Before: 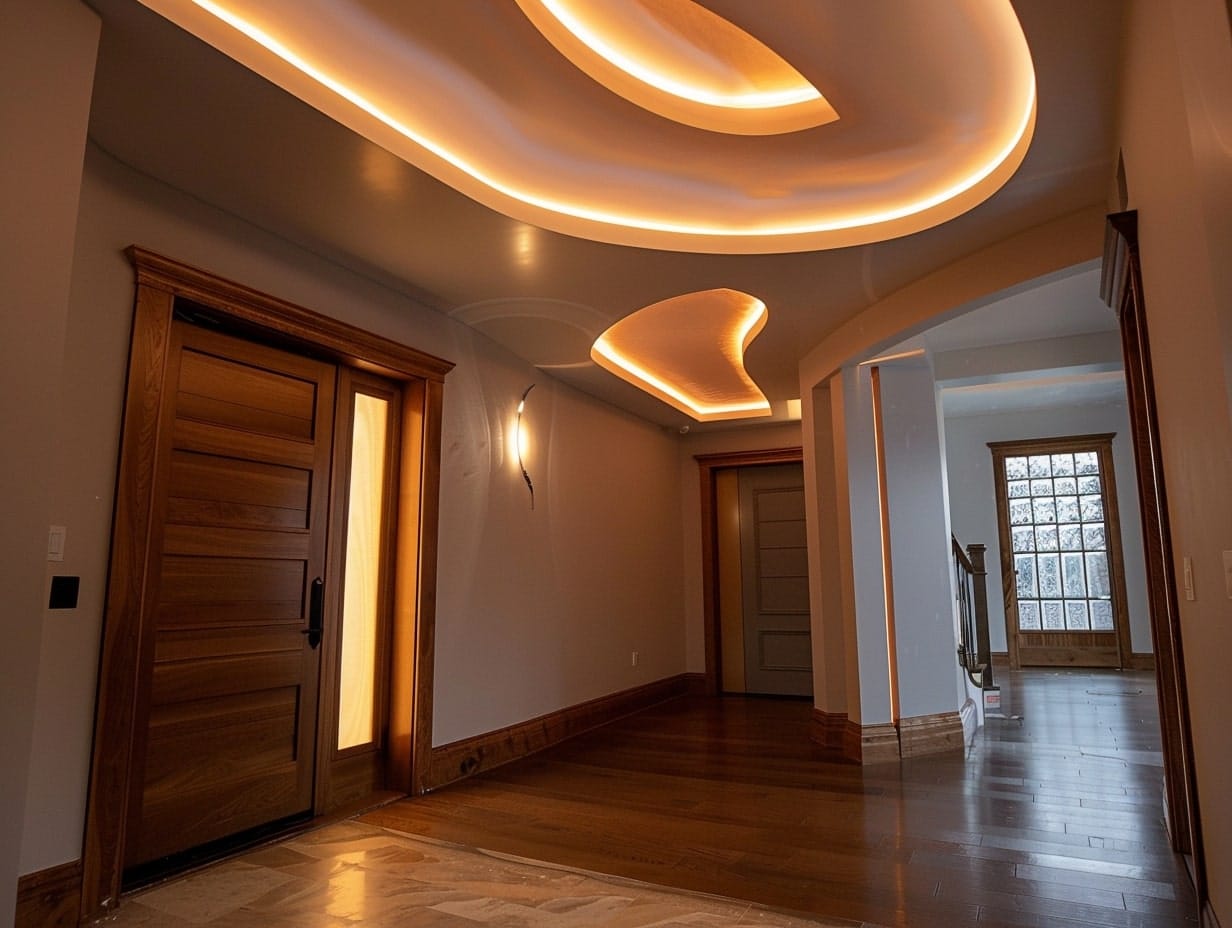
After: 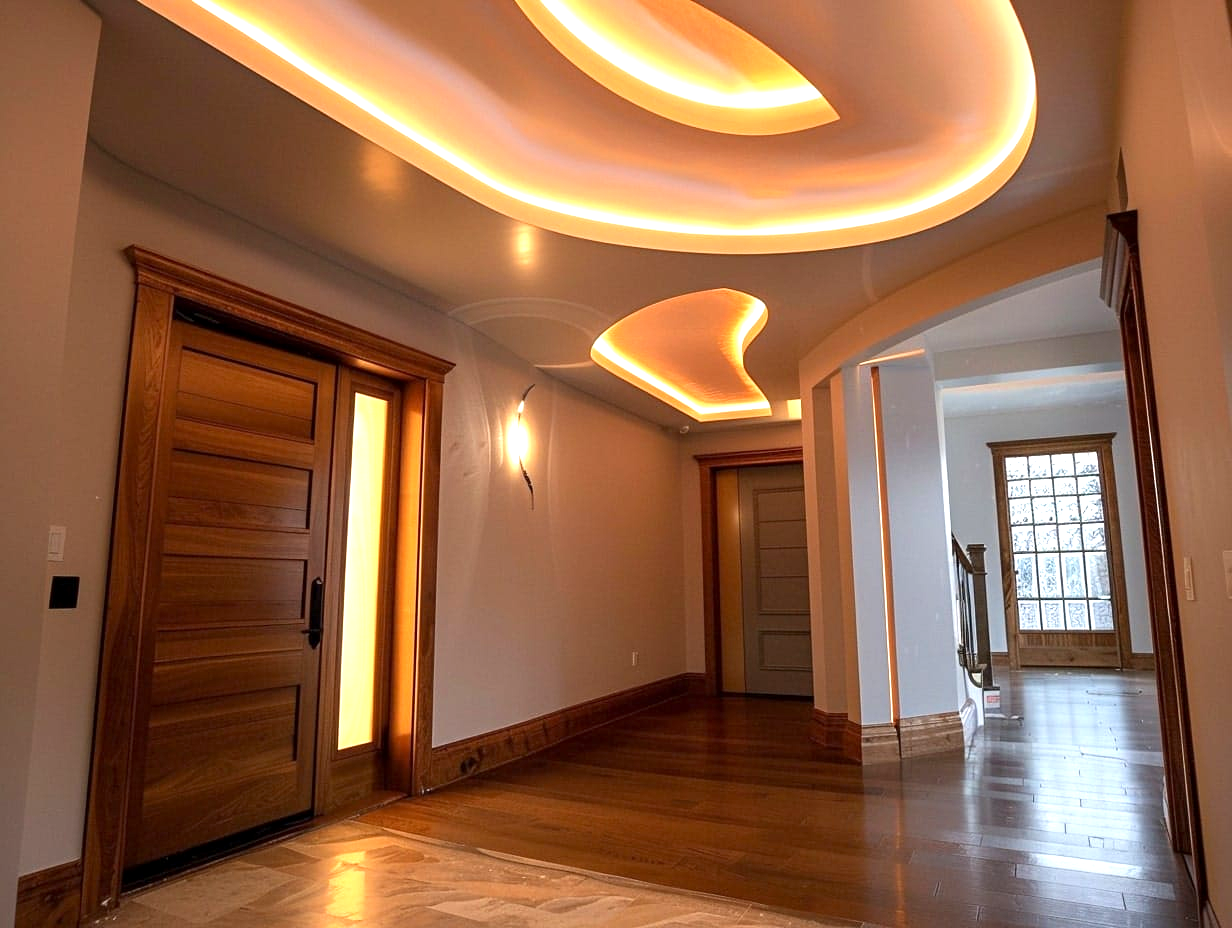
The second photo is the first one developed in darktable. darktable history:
exposure: black level correction 0.001, exposure 0.961 EV, compensate exposure bias true, compensate highlight preservation false
